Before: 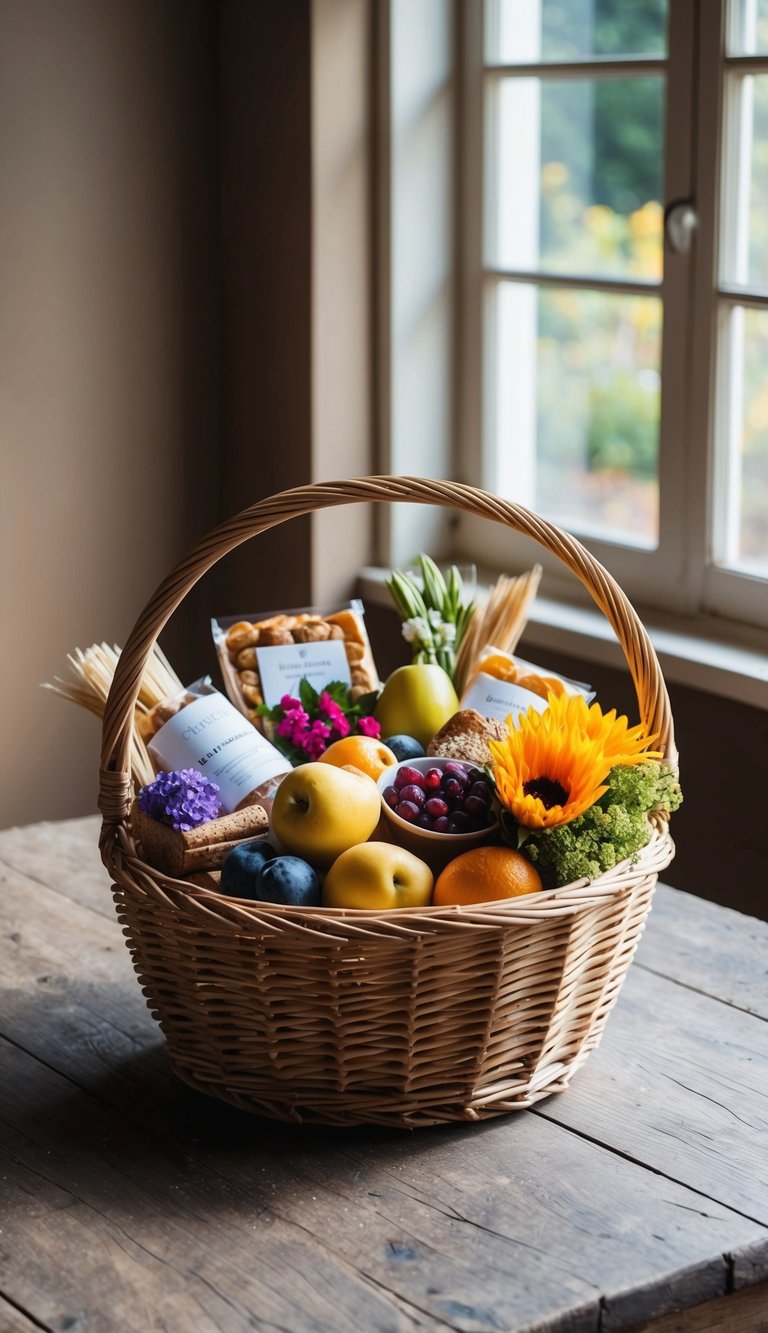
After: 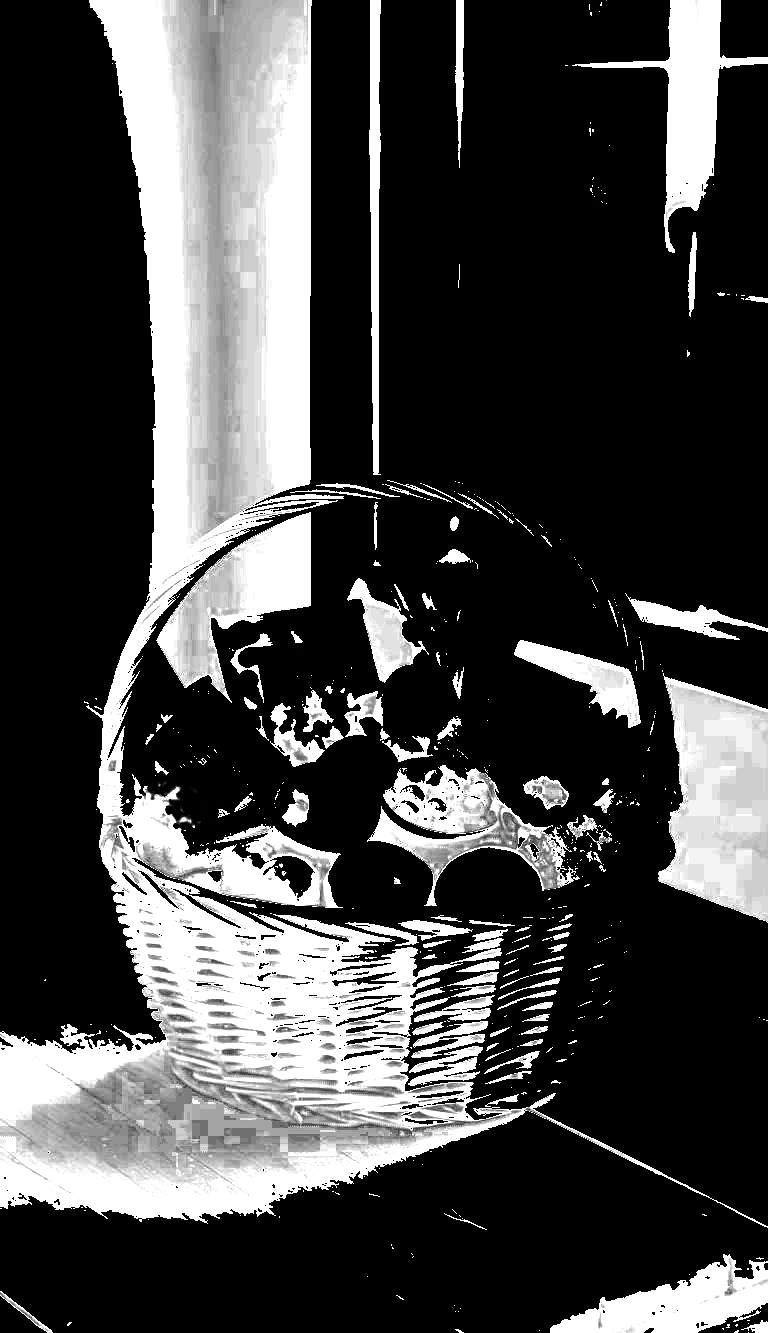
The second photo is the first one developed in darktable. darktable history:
color balance: lift [1.005, 0.99, 1.007, 1.01], gamma [1, 0.979, 1.011, 1.021], gain [0.923, 1.098, 1.025, 0.902], input saturation 90.45%, contrast 7.73%, output saturation 105.91%
exposure: exposure 8 EV, compensate highlight preservation false
color zones: curves: ch0 [(0.287, 0.048) (0.493, 0.484) (0.737, 0.816)]; ch1 [(0, 0) (0.143, 0) (0.286, 0) (0.429, 0) (0.571, 0) (0.714, 0) (0.857, 0)]
local contrast: mode bilateral grid, contrast 20, coarseness 50, detail 140%, midtone range 0.2
color balance rgb: global offset › luminance 0.71%, perceptual saturation grading › global saturation -11.5%, perceptual brilliance grading › highlights 17.77%, perceptual brilliance grading › mid-tones 31.71%, perceptual brilliance grading › shadows -31.01%, global vibrance 50%
